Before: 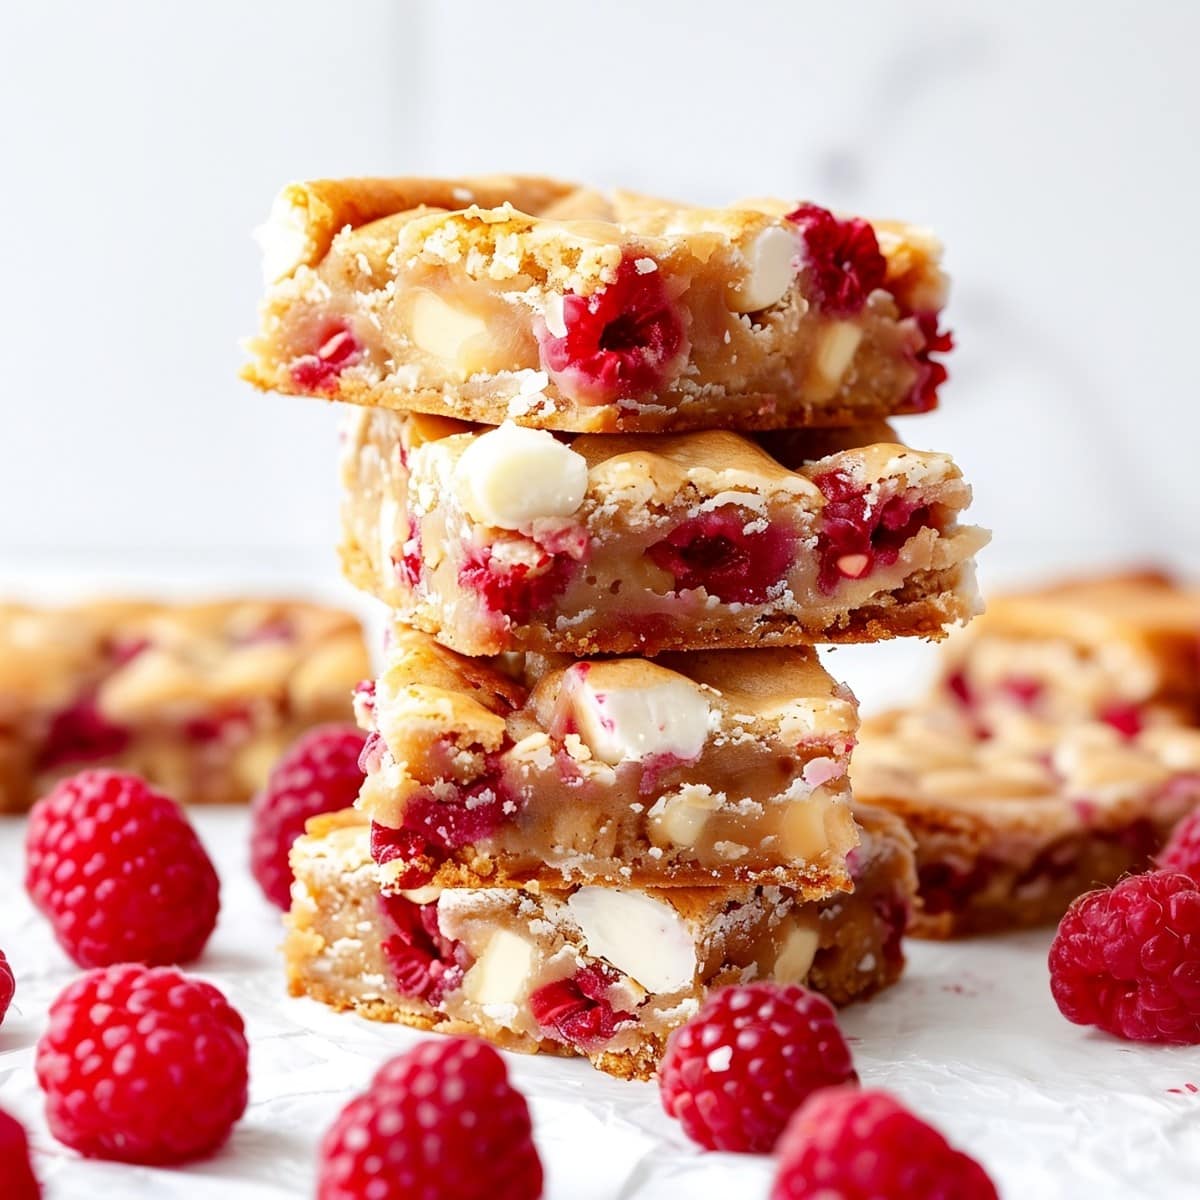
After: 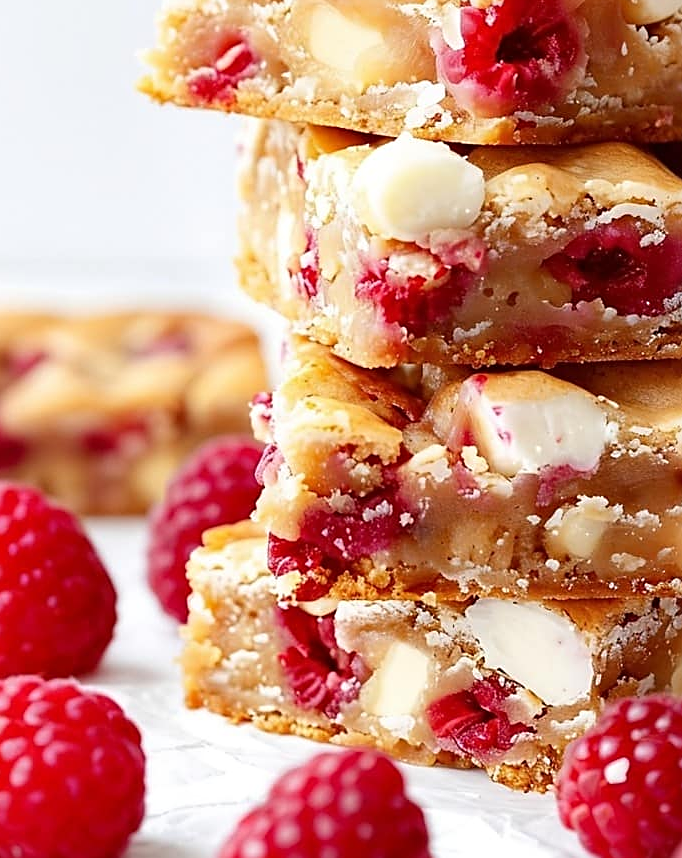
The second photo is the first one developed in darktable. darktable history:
sharpen: on, module defaults
crop: left 8.615%, top 24.056%, right 34.487%, bottom 4.411%
